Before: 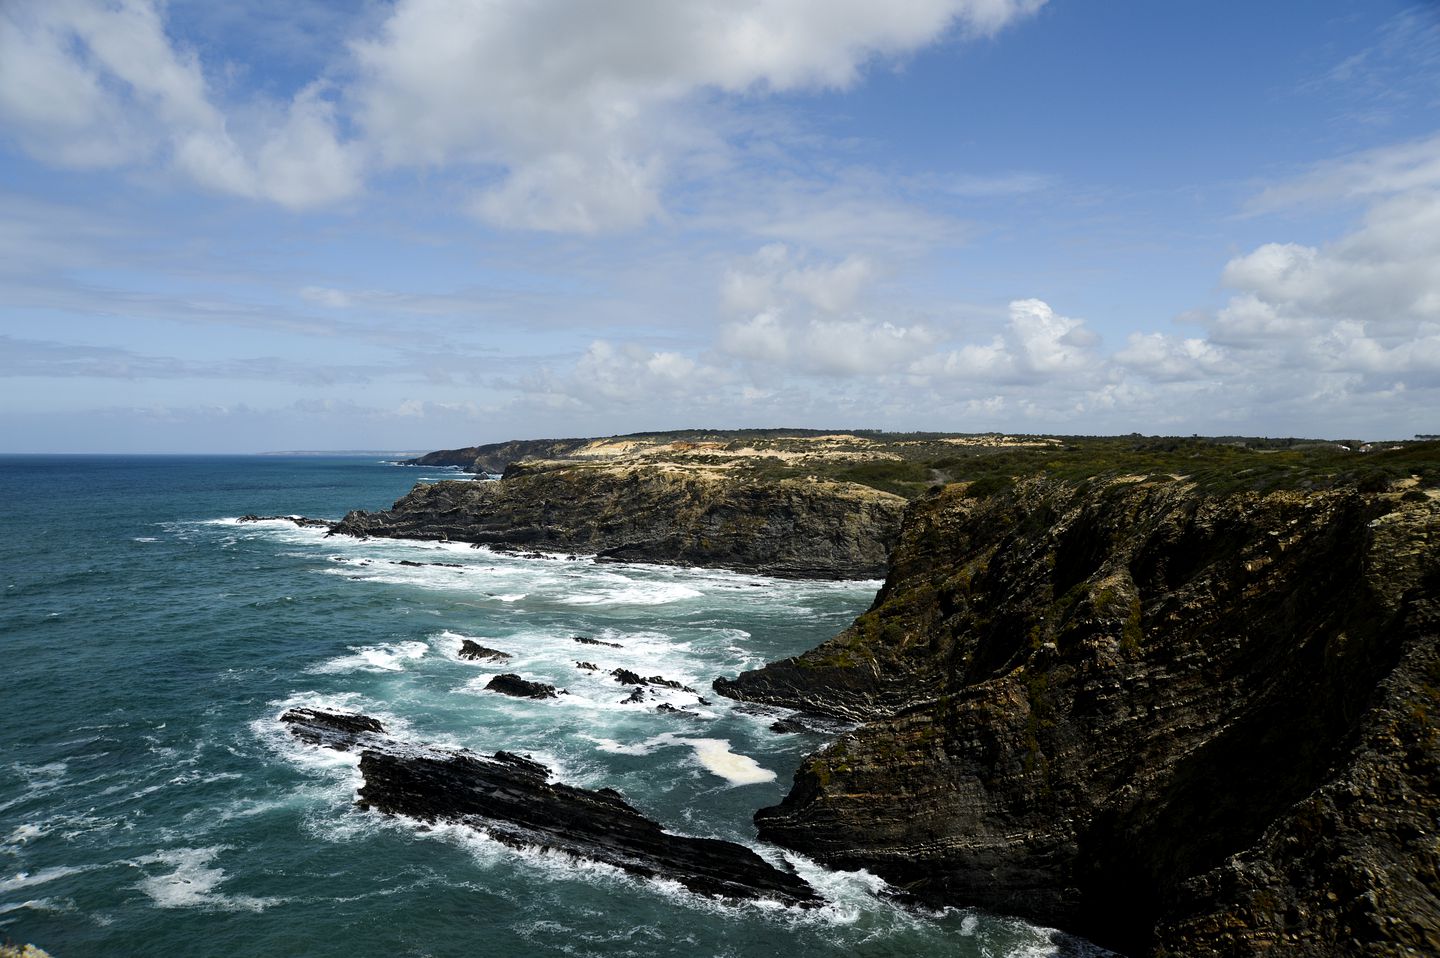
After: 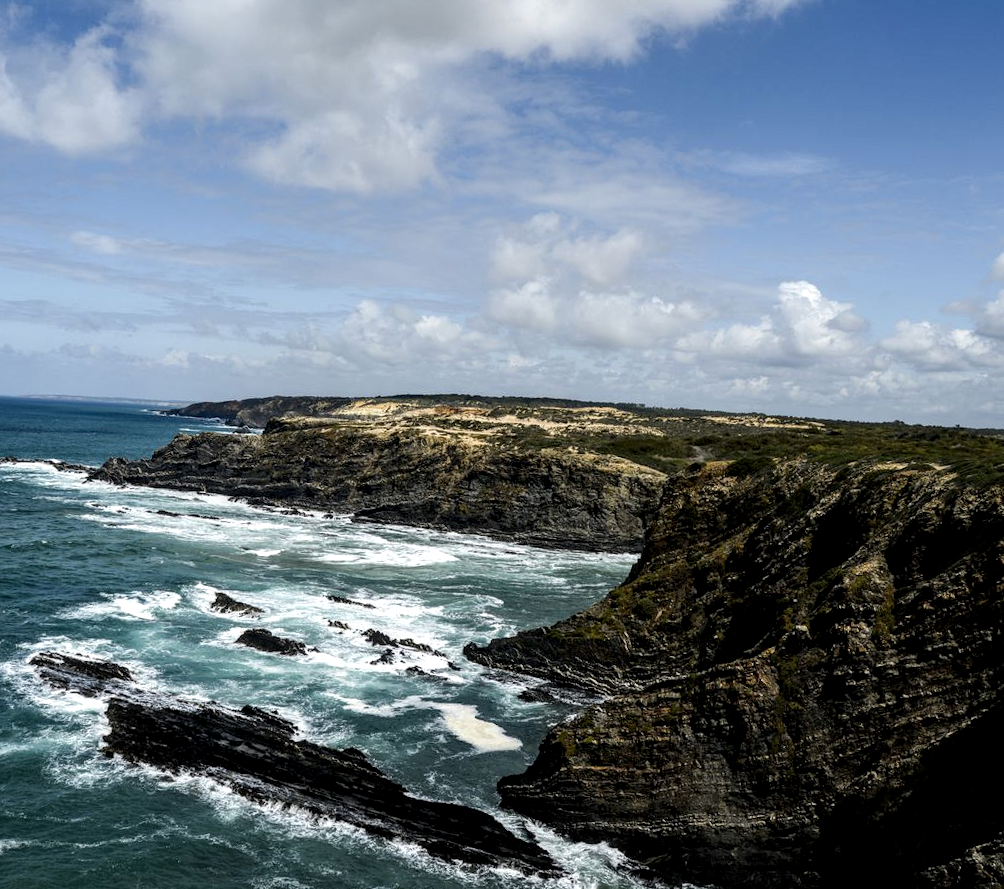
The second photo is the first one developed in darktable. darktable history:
local contrast: highlights 25%, detail 150%
crop and rotate: angle -2.96°, left 14.072%, top 0.016%, right 10.858%, bottom 0.092%
